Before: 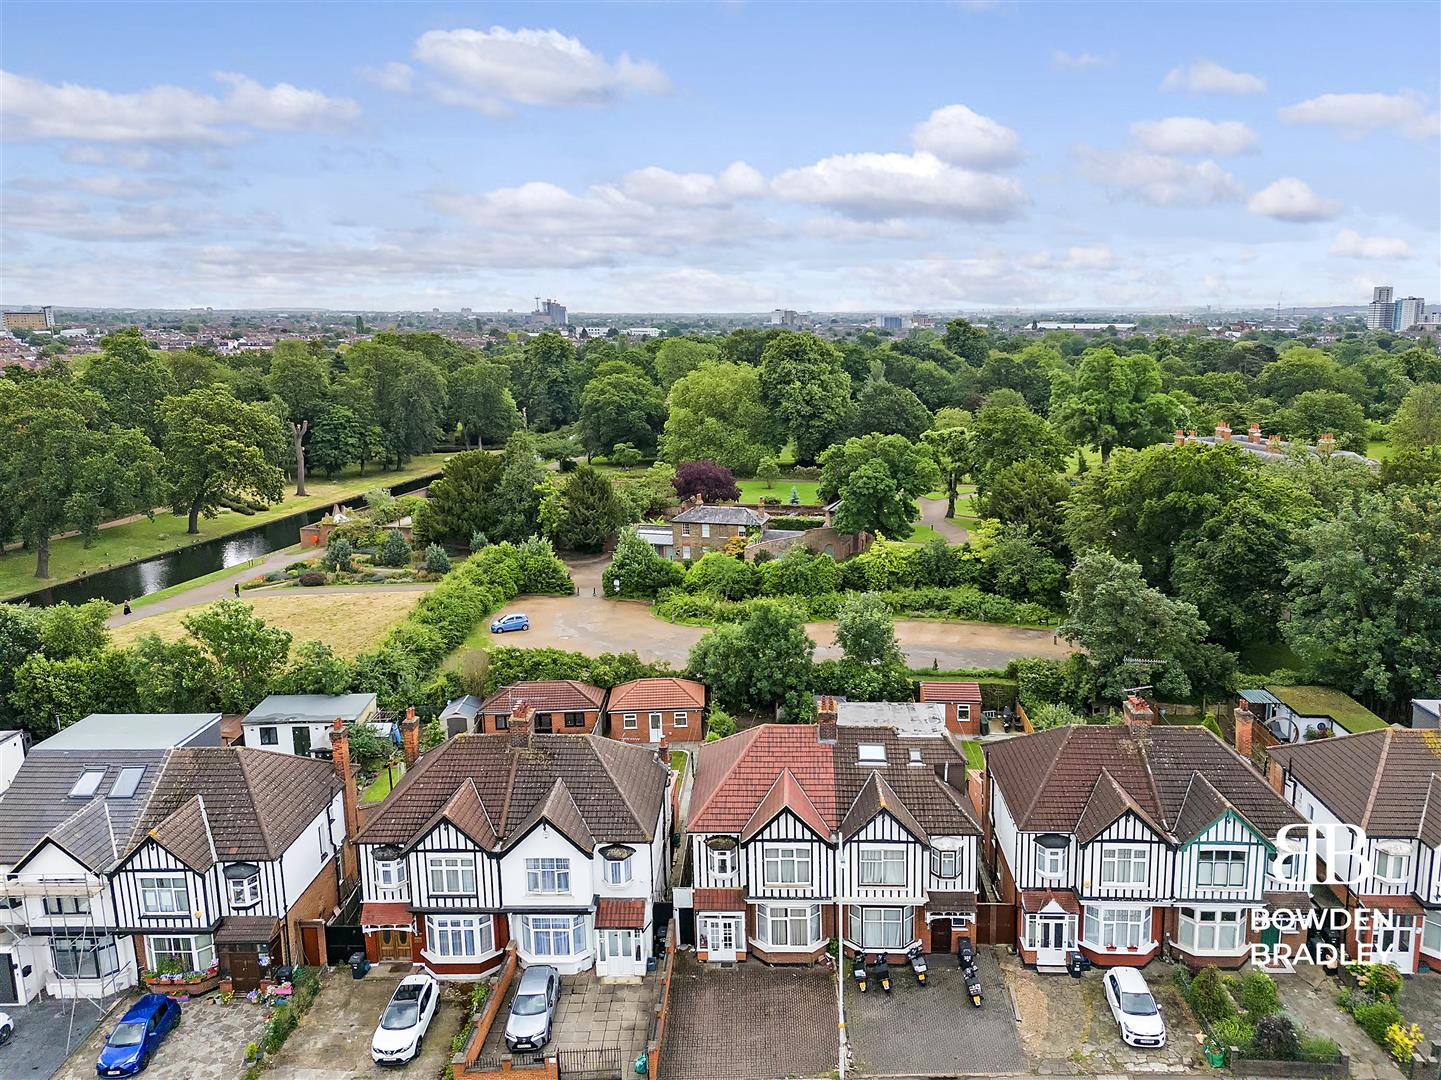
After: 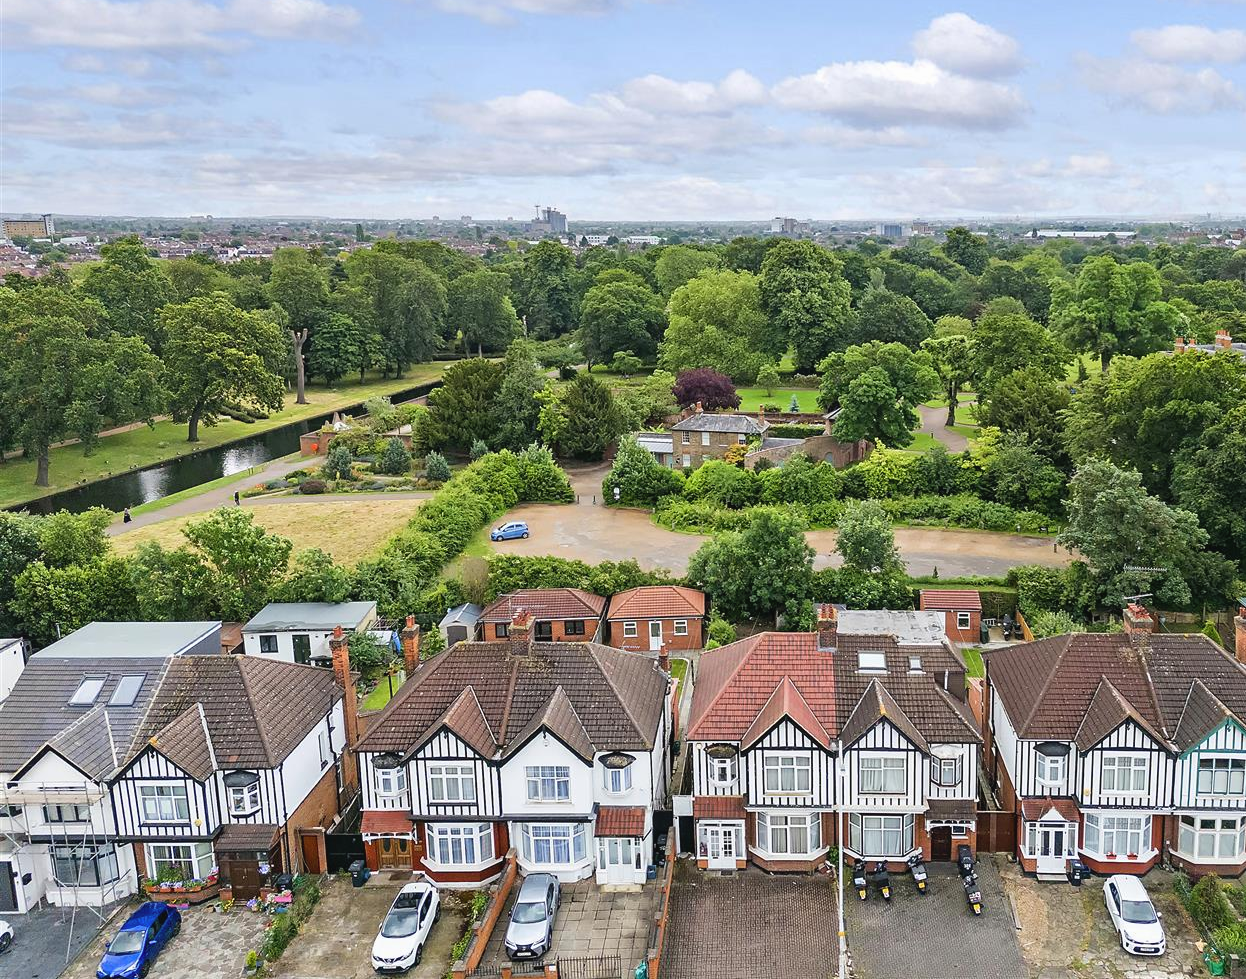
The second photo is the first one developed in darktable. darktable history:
crop: top 8.542%, right 12.7%, bottom 0%
local contrast: highlights 103%, shadows 76%, detail 96%
